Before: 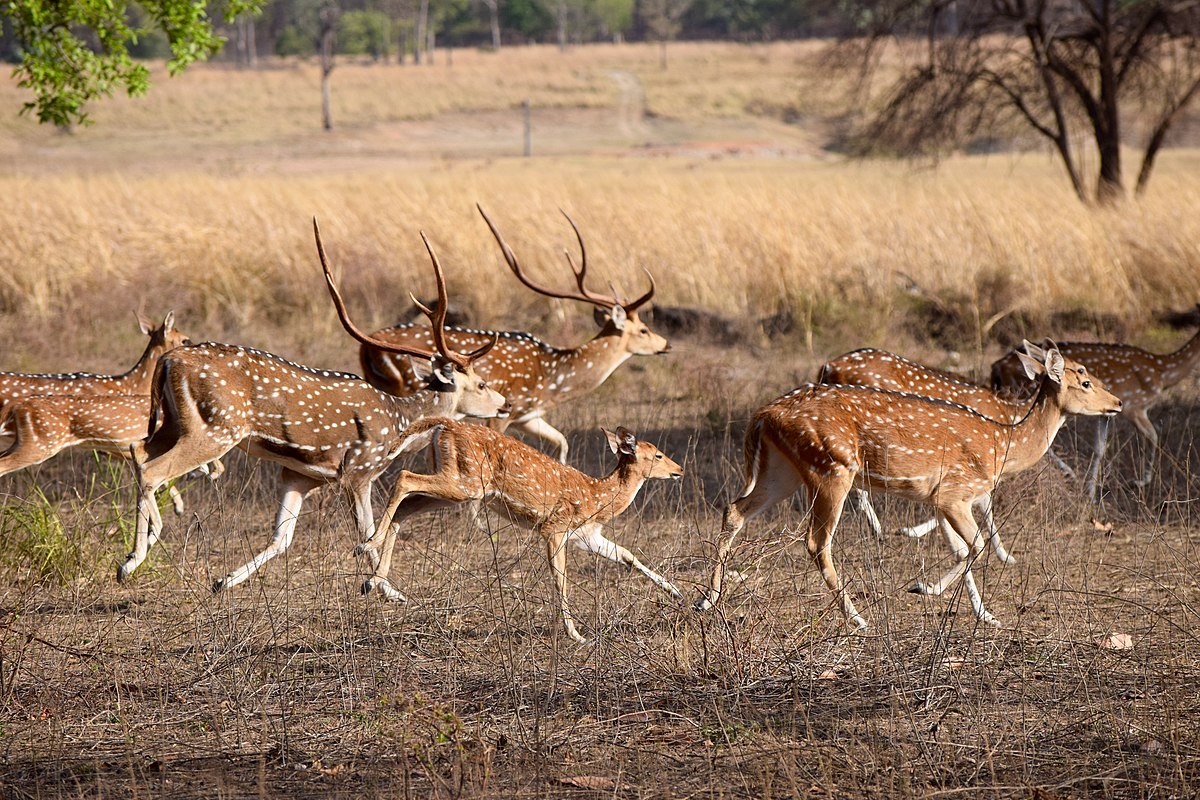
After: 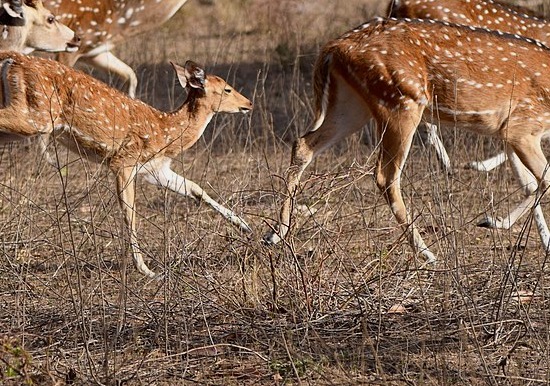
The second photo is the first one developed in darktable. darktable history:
exposure: exposure -0.177 EV, compensate highlight preservation false
crop: left 35.976%, top 45.819%, right 18.162%, bottom 5.807%
